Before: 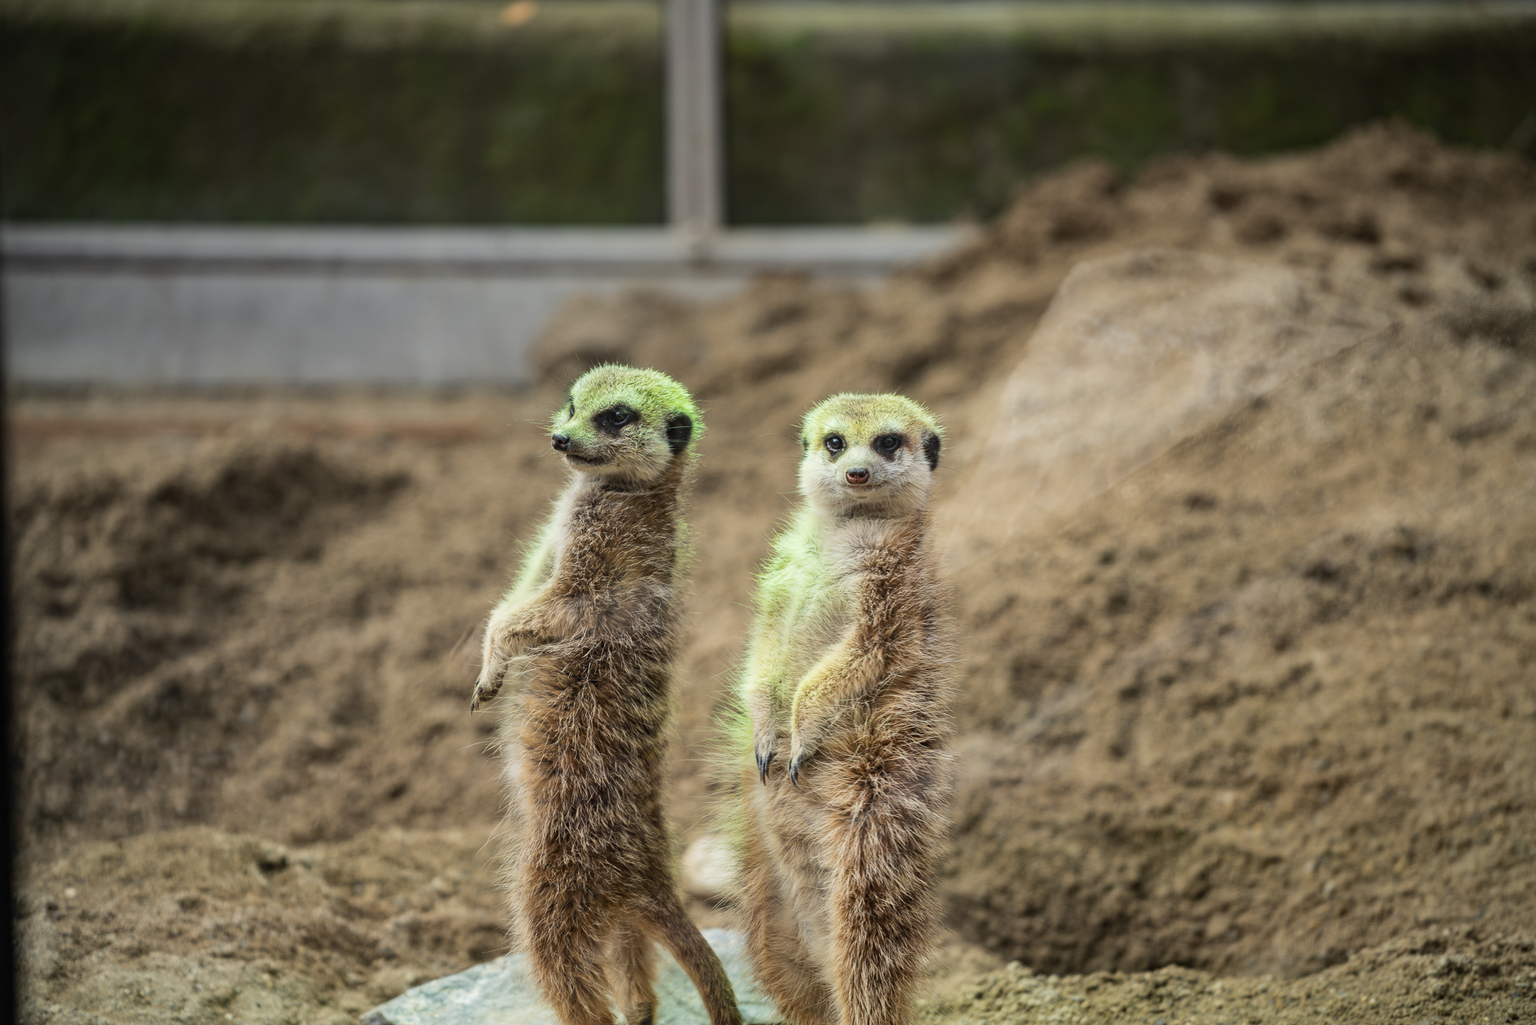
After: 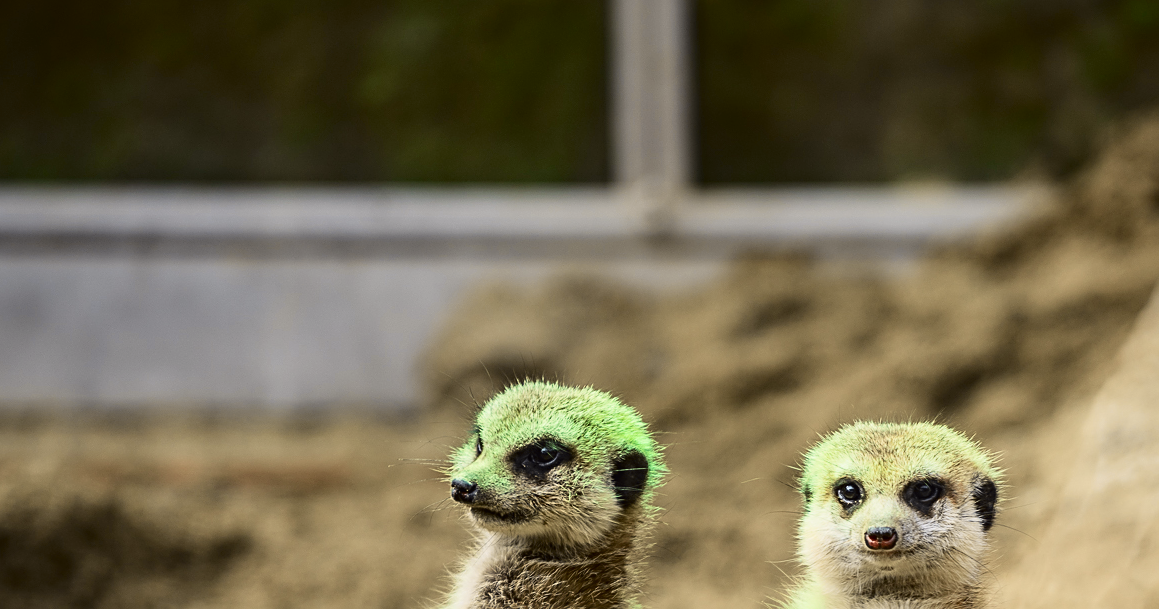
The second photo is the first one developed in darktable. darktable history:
sharpen: on, module defaults
tone curve: curves: ch0 [(0, 0.011) (0.053, 0.026) (0.174, 0.115) (0.416, 0.417) (0.697, 0.758) (0.852, 0.902) (0.991, 0.981)]; ch1 [(0, 0) (0.264, 0.22) (0.407, 0.373) (0.463, 0.457) (0.492, 0.5) (0.512, 0.511) (0.54, 0.543) (0.585, 0.617) (0.659, 0.686) (0.78, 0.8) (1, 1)]; ch2 [(0, 0) (0.438, 0.449) (0.473, 0.469) (0.503, 0.5) (0.523, 0.534) (0.562, 0.591) (0.612, 0.627) (0.701, 0.707) (1, 1)], color space Lab, independent channels, preserve colors none
crop: left 15.063%, top 9.099%, right 31.238%, bottom 48.623%
